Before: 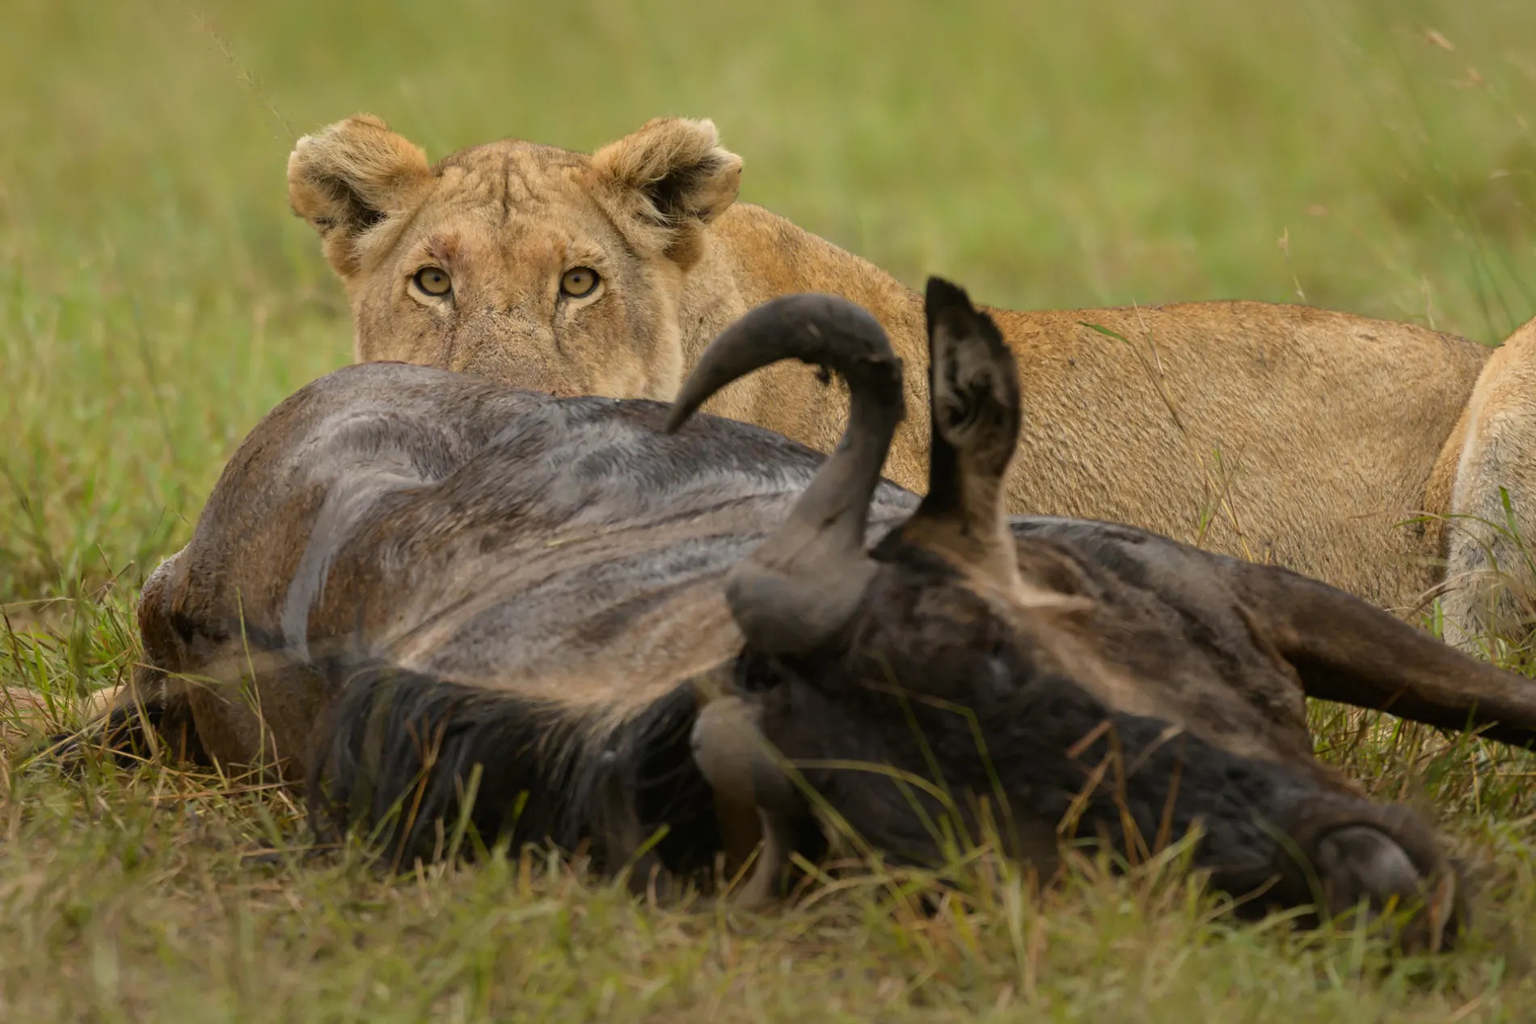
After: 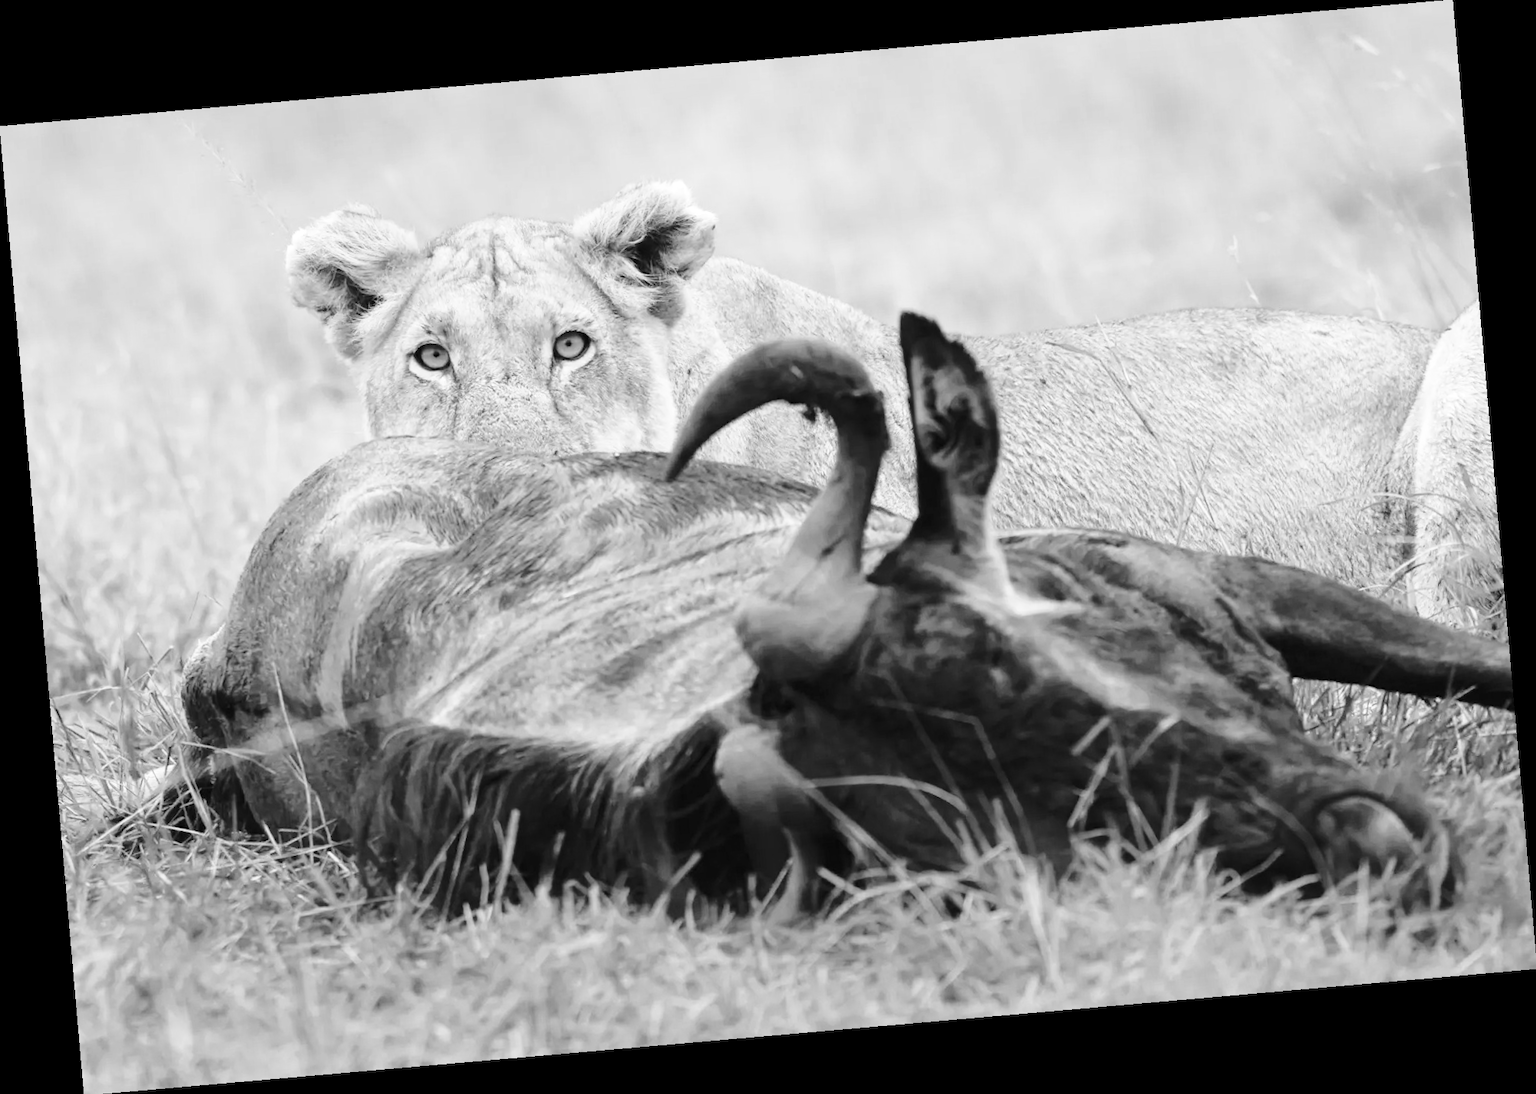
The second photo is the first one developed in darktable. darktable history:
base curve: curves: ch0 [(0, 0) (0.032, 0.037) (0.105, 0.228) (0.435, 0.76) (0.856, 0.983) (1, 1)], preserve colors none
rotate and perspective: rotation -4.98°, automatic cropping off
color contrast: green-magenta contrast 0, blue-yellow contrast 0
exposure: exposure 0.6 EV, compensate highlight preservation false
